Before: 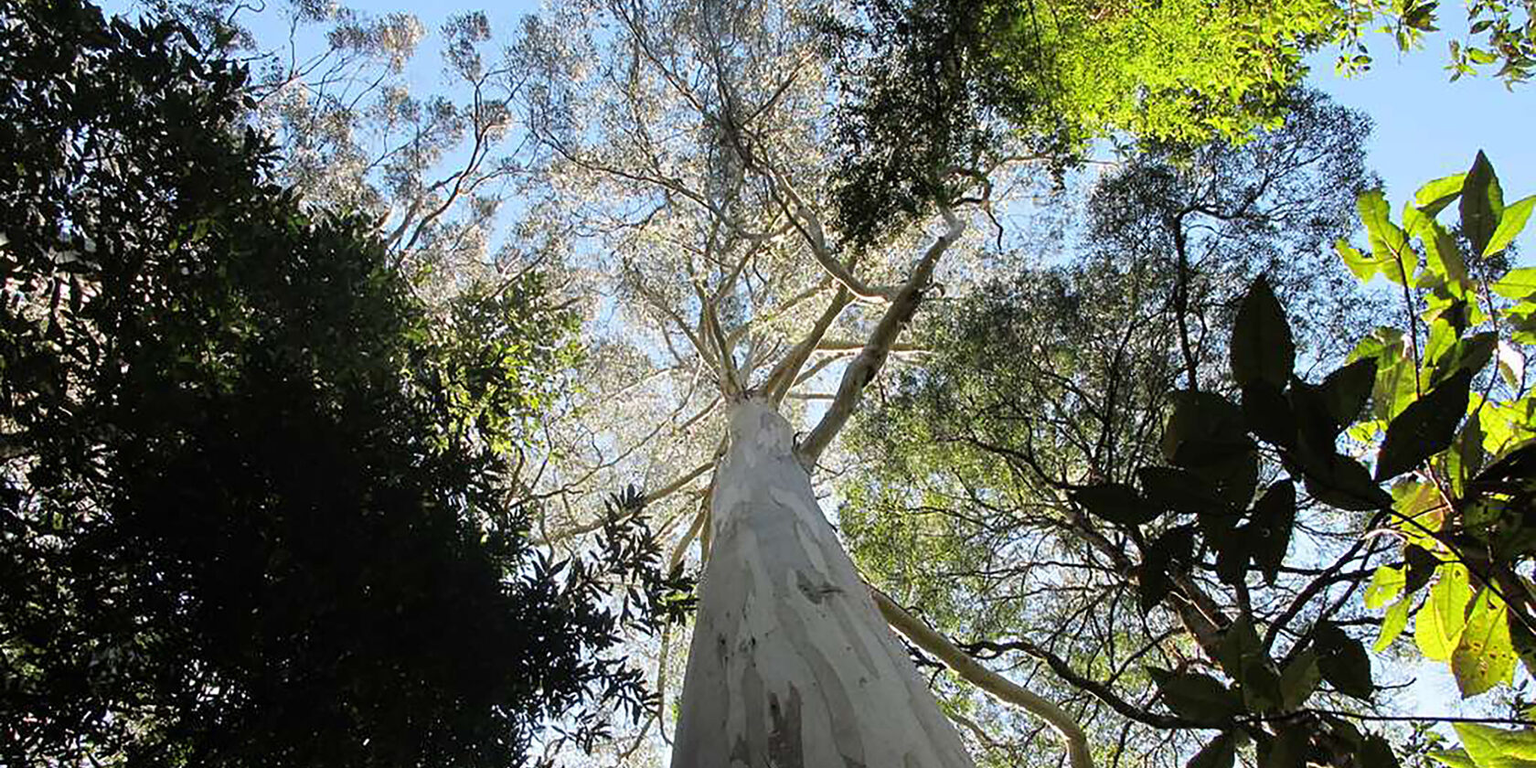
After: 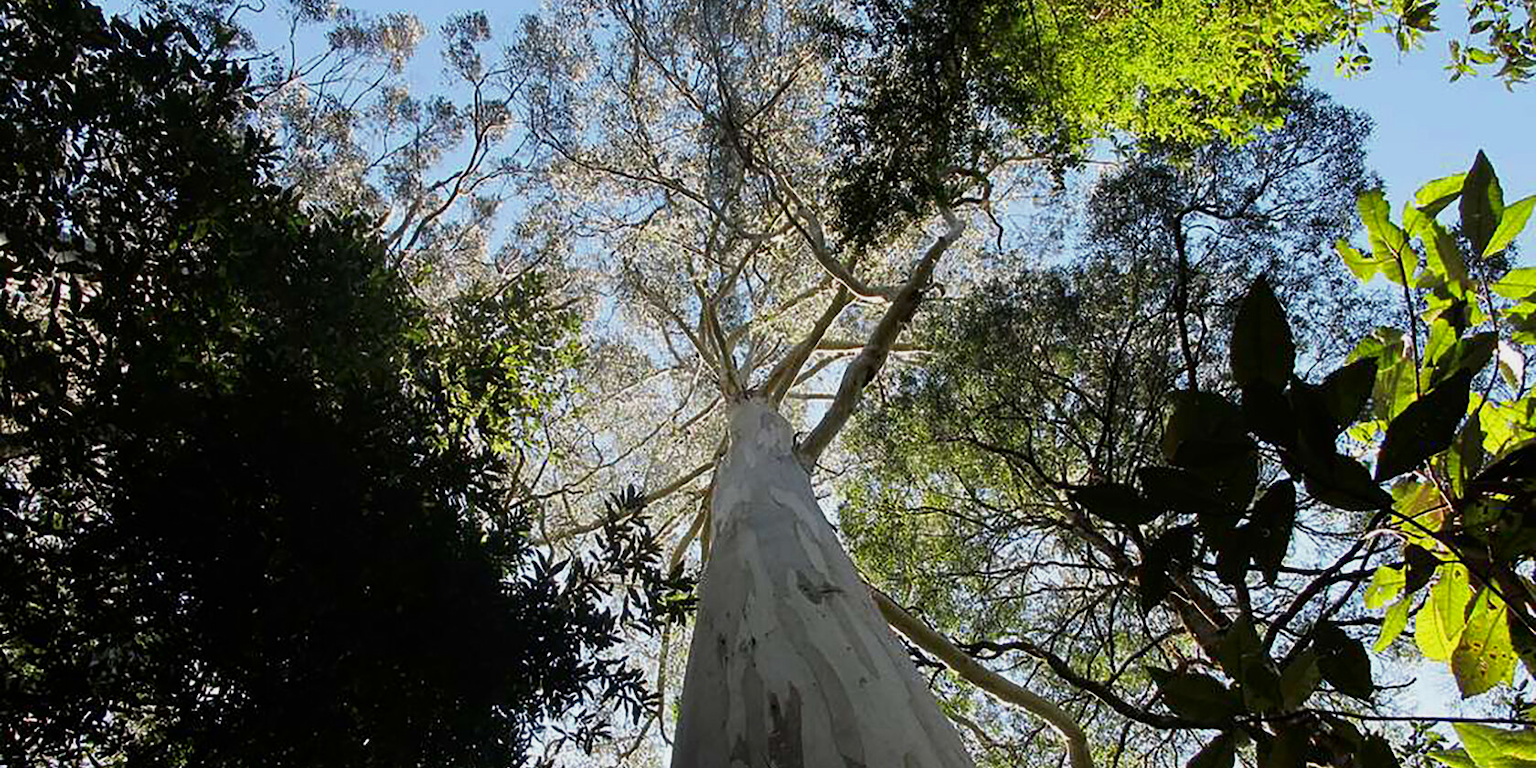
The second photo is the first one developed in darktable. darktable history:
contrast brightness saturation: brightness -0.094
exposure: exposure -0.156 EV, compensate exposure bias true, compensate highlight preservation false
